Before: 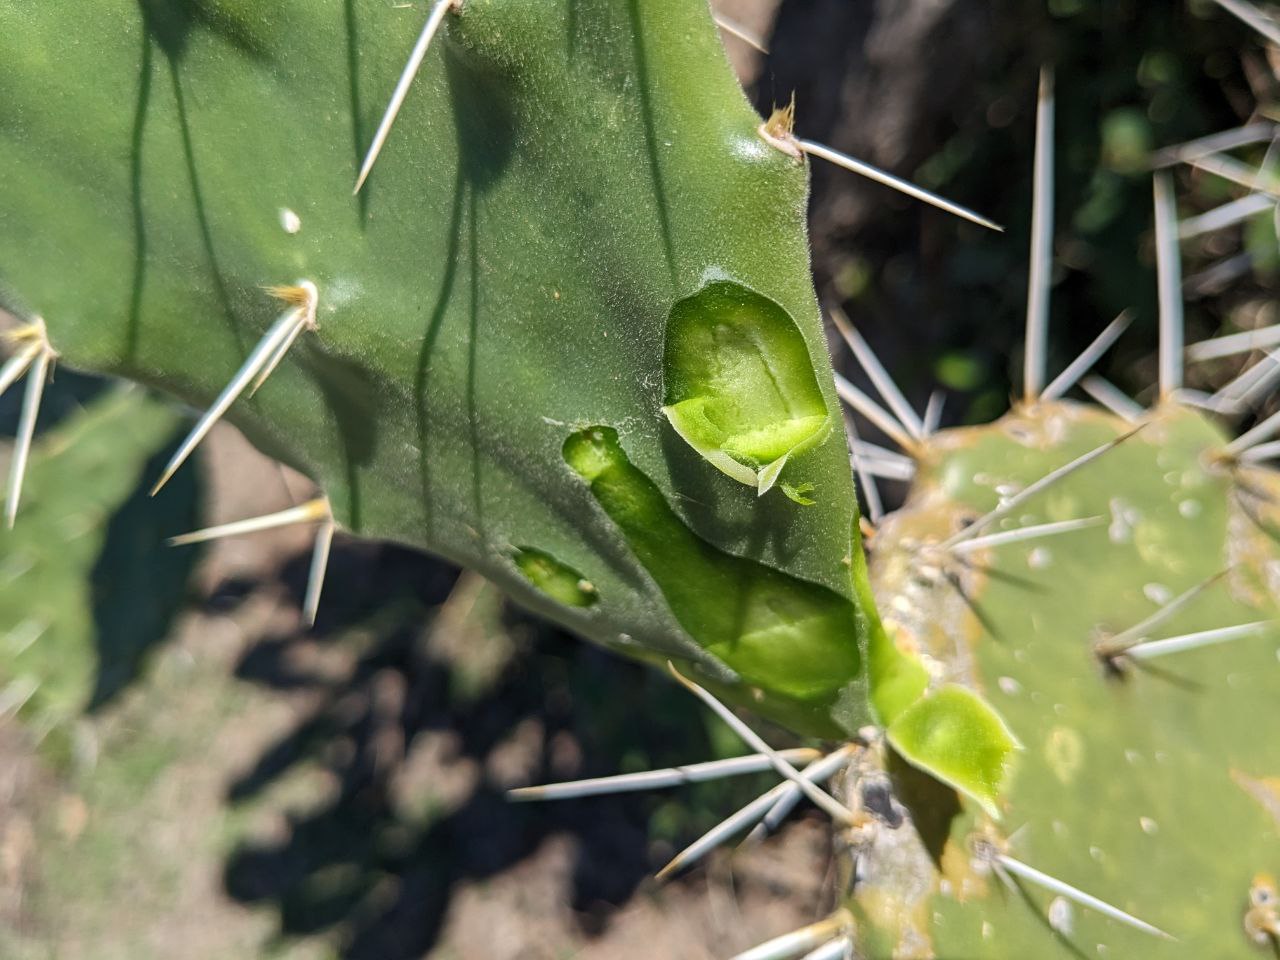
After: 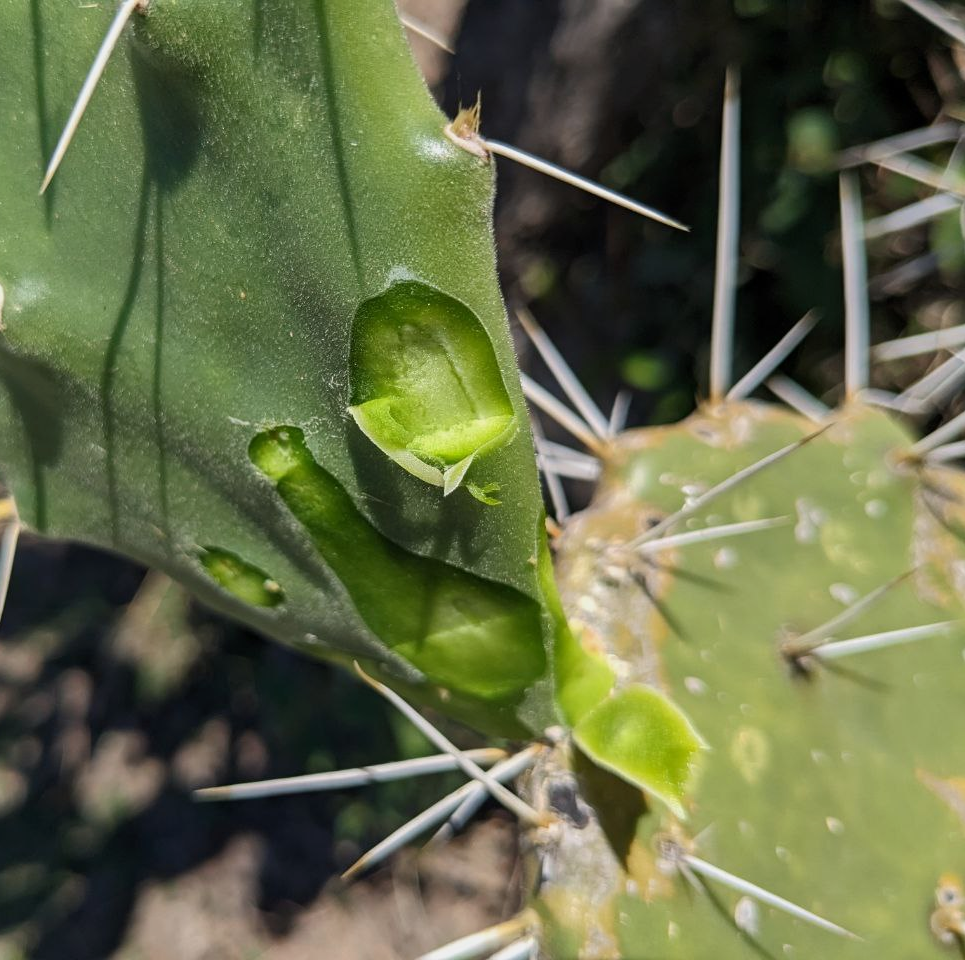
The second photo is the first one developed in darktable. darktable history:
exposure: exposure -0.21 EV, compensate highlight preservation false
crop and rotate: left 24.6%
